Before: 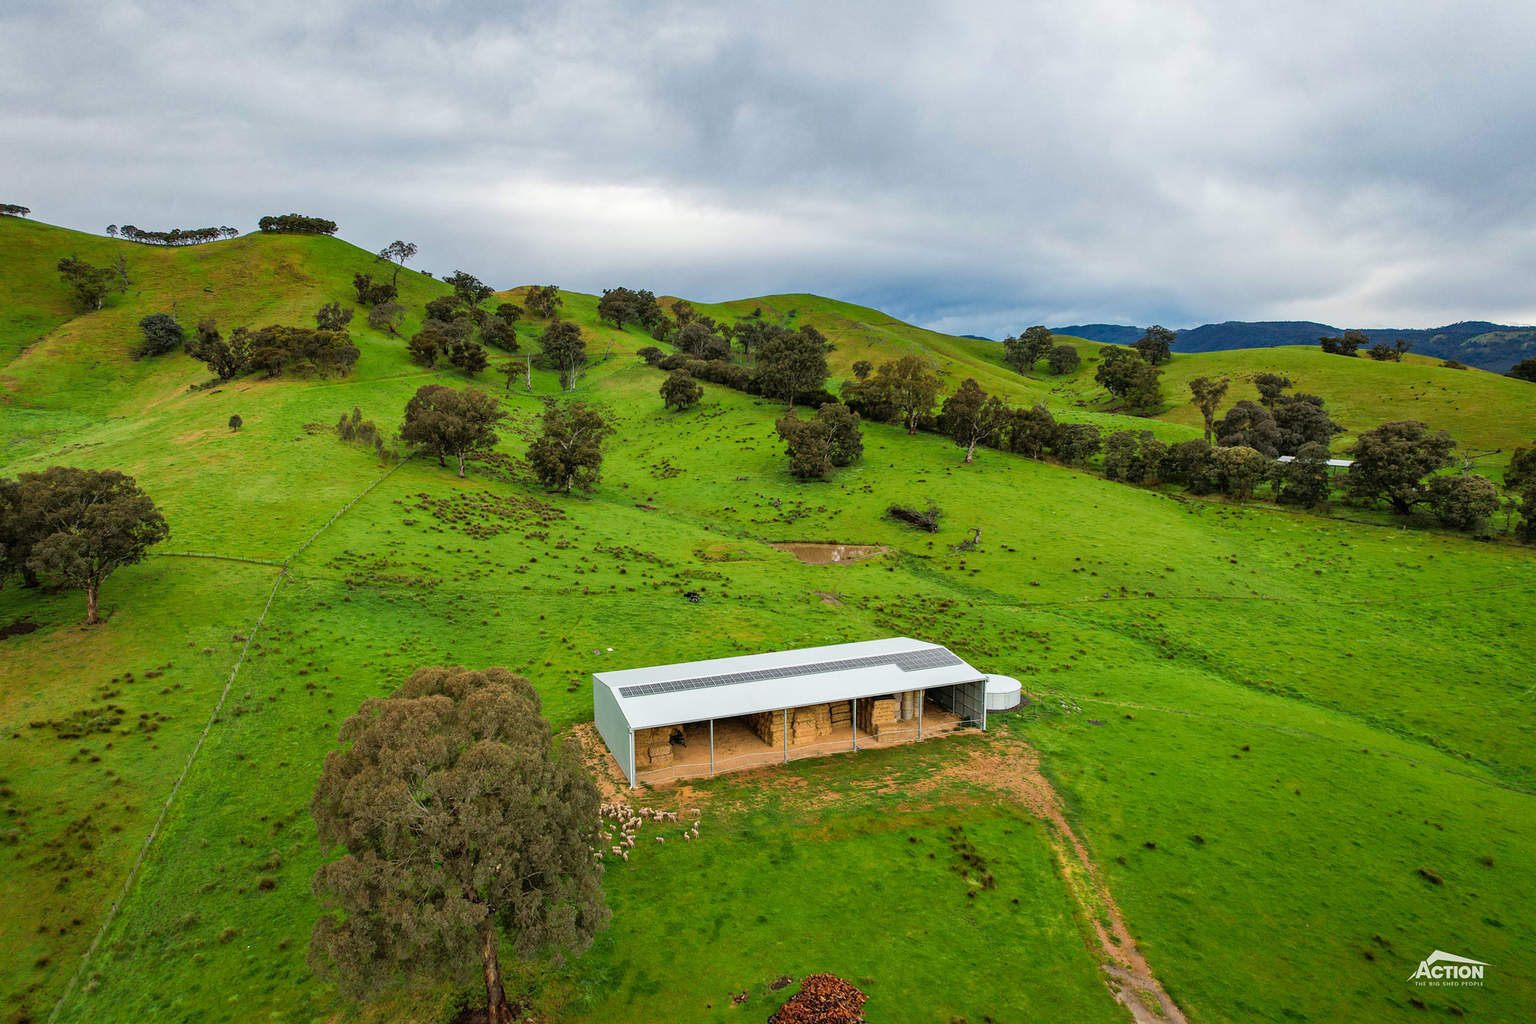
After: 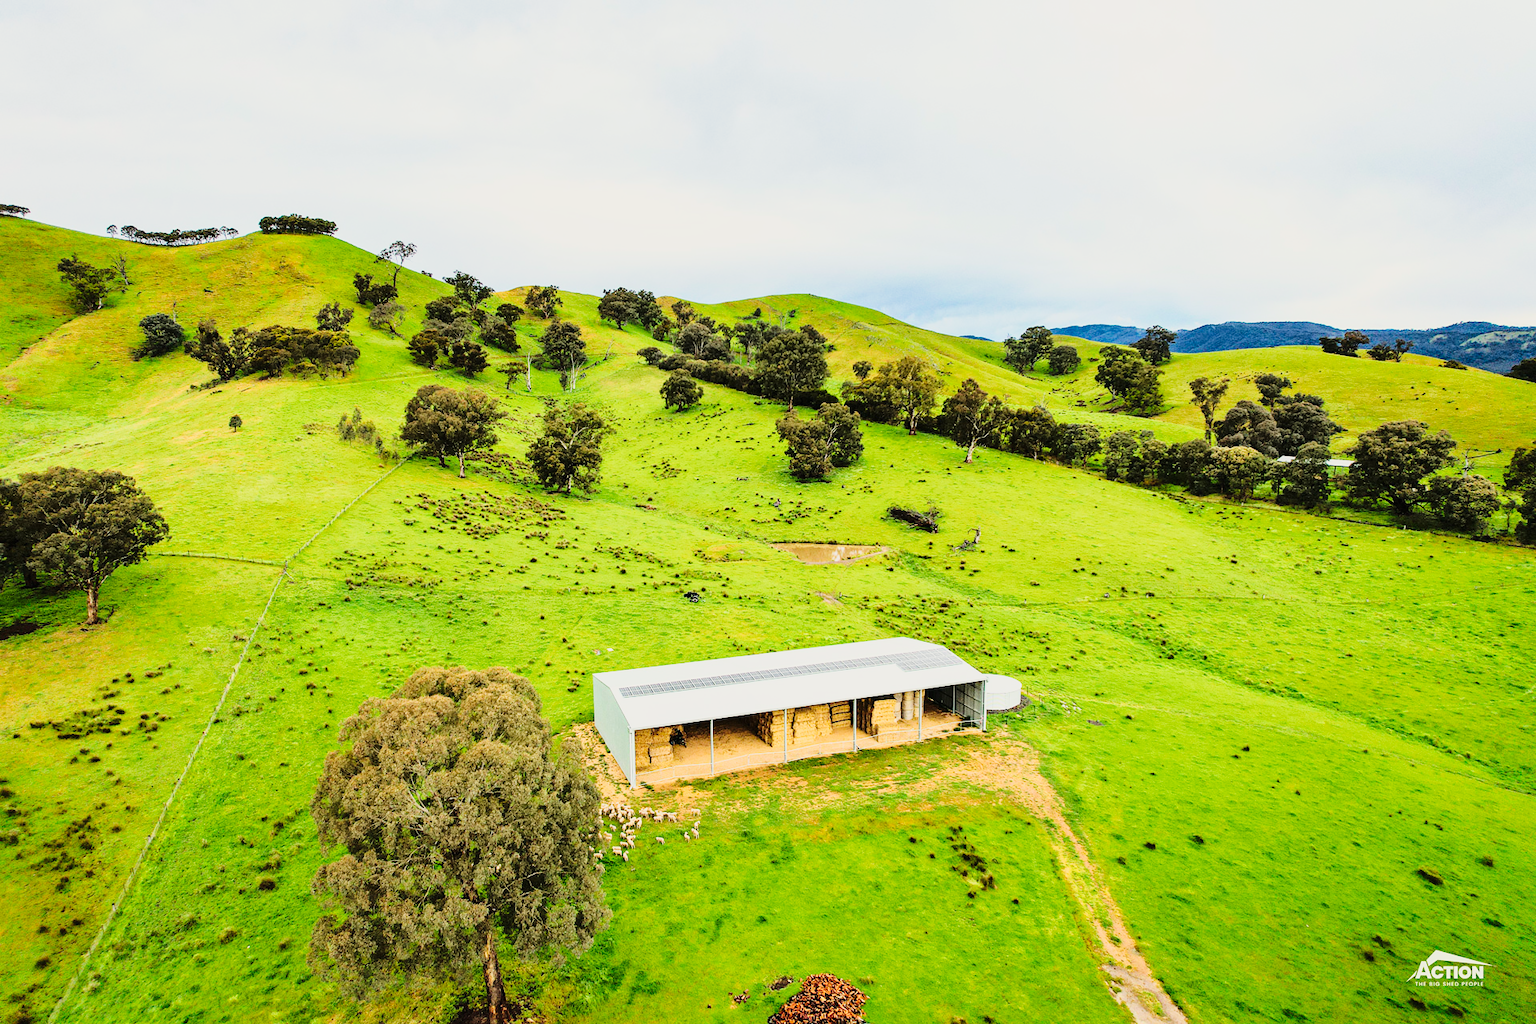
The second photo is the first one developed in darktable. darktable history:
base curve: curves: ch0 [(0, 0) (0.028, 0.03) (0.105, 0.232) (0.387, 0.748) (0.754, 0.968) (1, 1)]
color correction: highlights b* 3.01
tone curve: curves: ch0 [(0, 0.006) (0.184, 0.172) (0.405, 0.46) (0.456, 0.528) (0.634, 0.728) (0.877, 0.89) (0.984, 0.935)]; ch1 [(0, 0) (0.443, 0.43) (0.492, 0.495) (0.566, 0.582) (0.595, 0.606) (0.608, 0.609) (0.65, 0.677) (1, 1)]; ch2 [(0, 0) (0.33, 0.301) (0.421, 0.443) (0.447, 0.489) (0.492, 0.495) (0.537, 0.583) (0.586, 0.591) (0.663, 0.686) (1, 1)], preserve colors none
